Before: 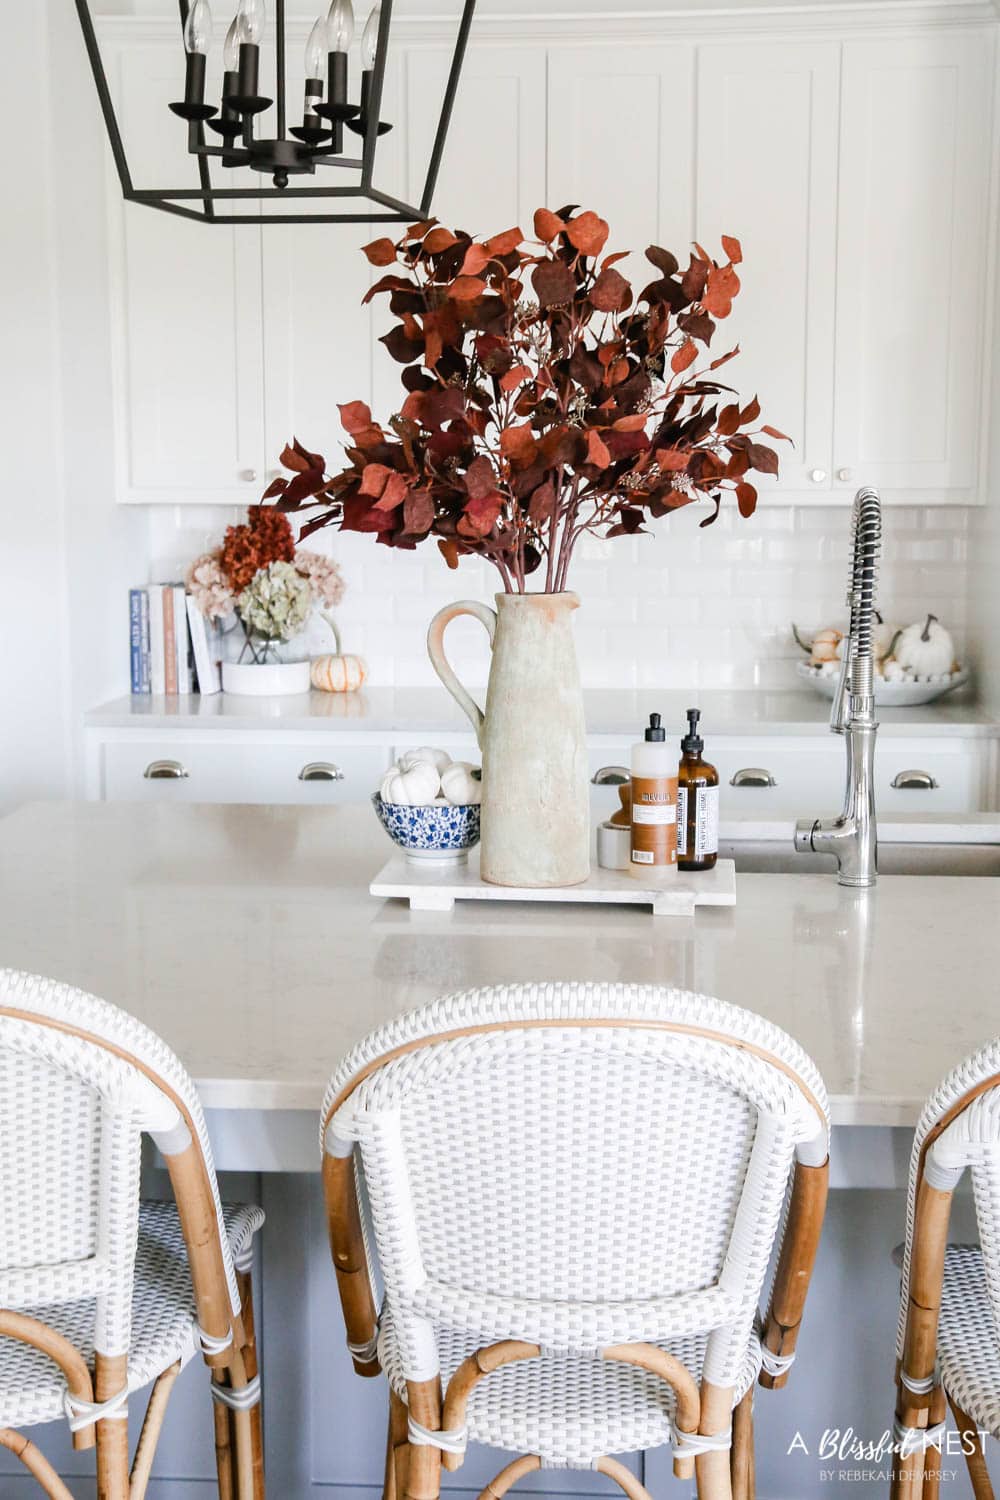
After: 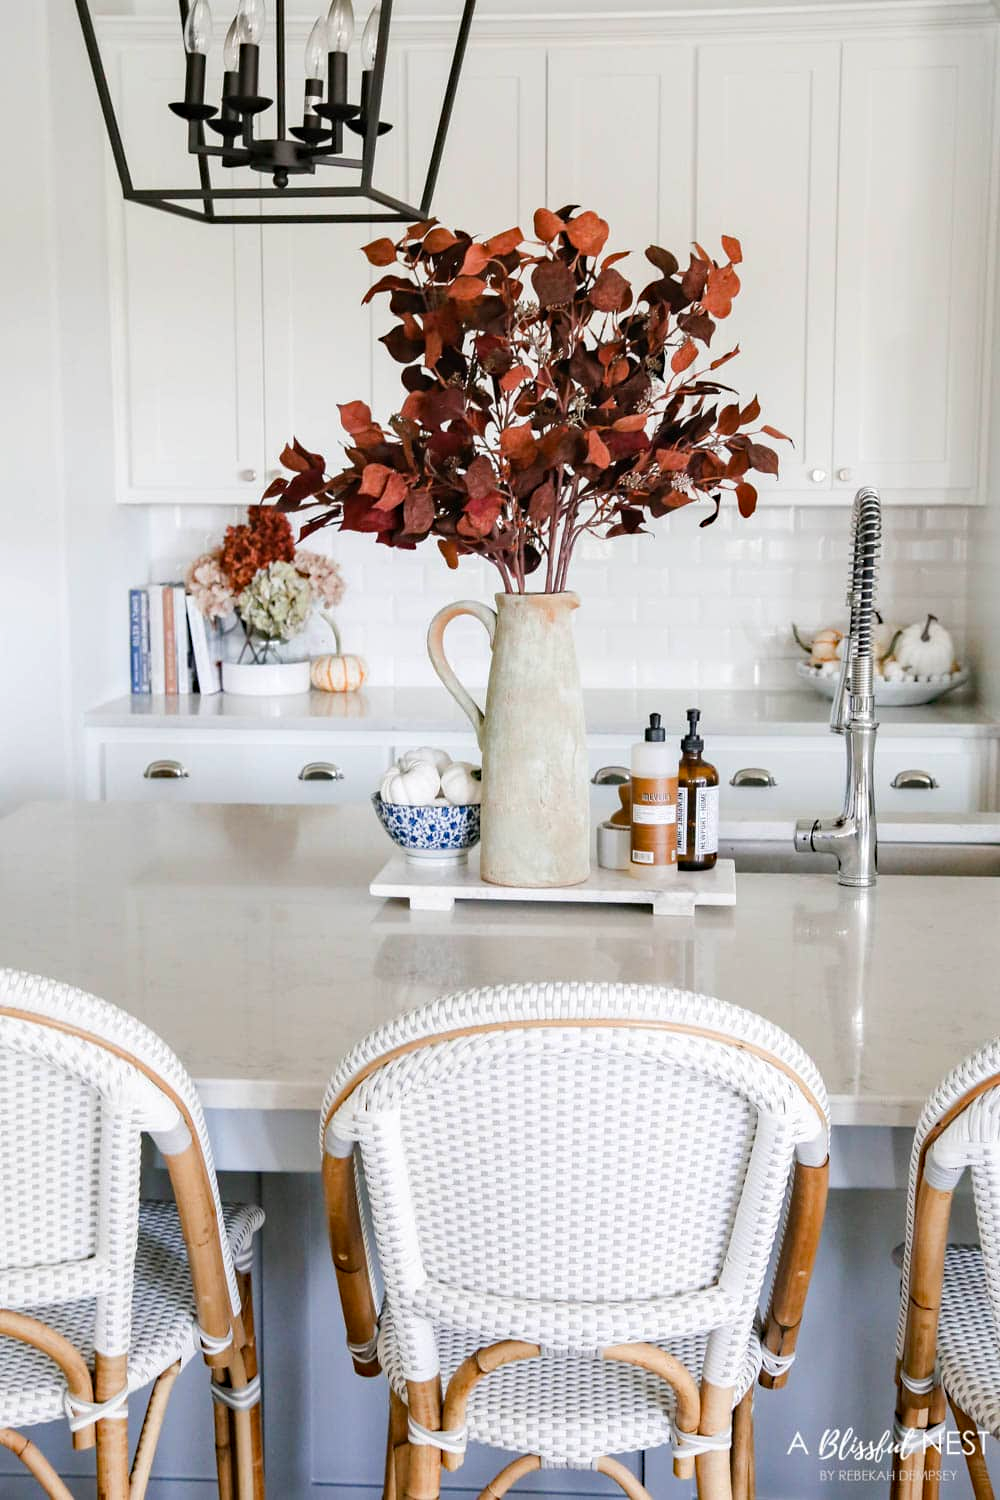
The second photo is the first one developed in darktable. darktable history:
haze removal: strength 0.246, distance 0.257, compatibility mode true, adaptive false
